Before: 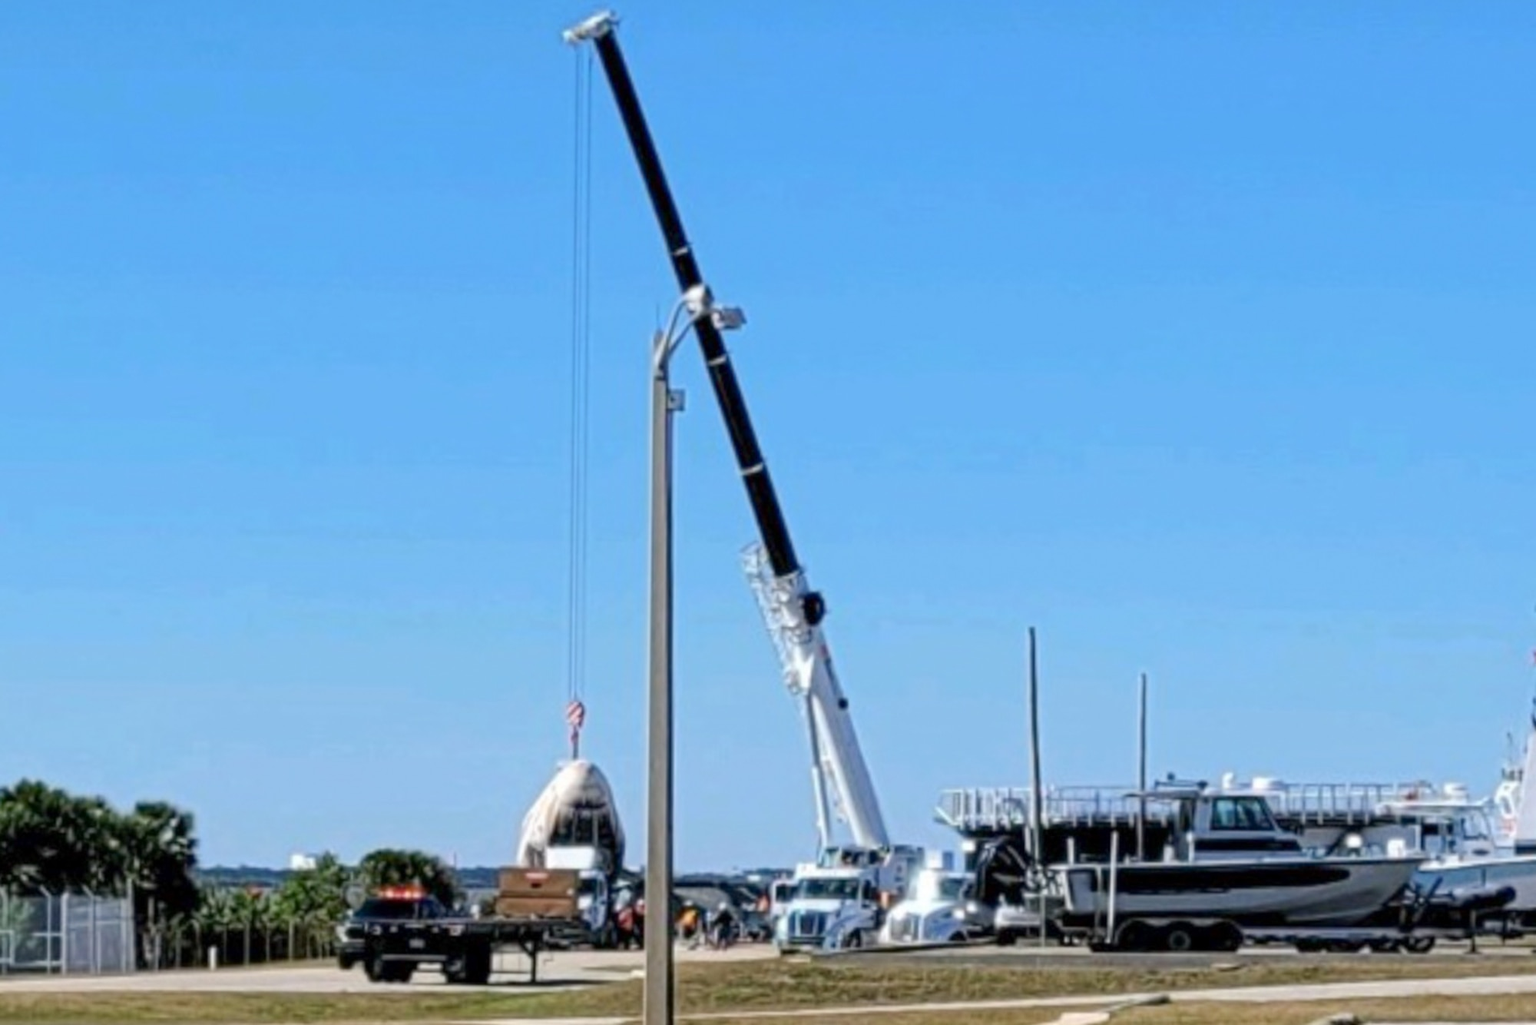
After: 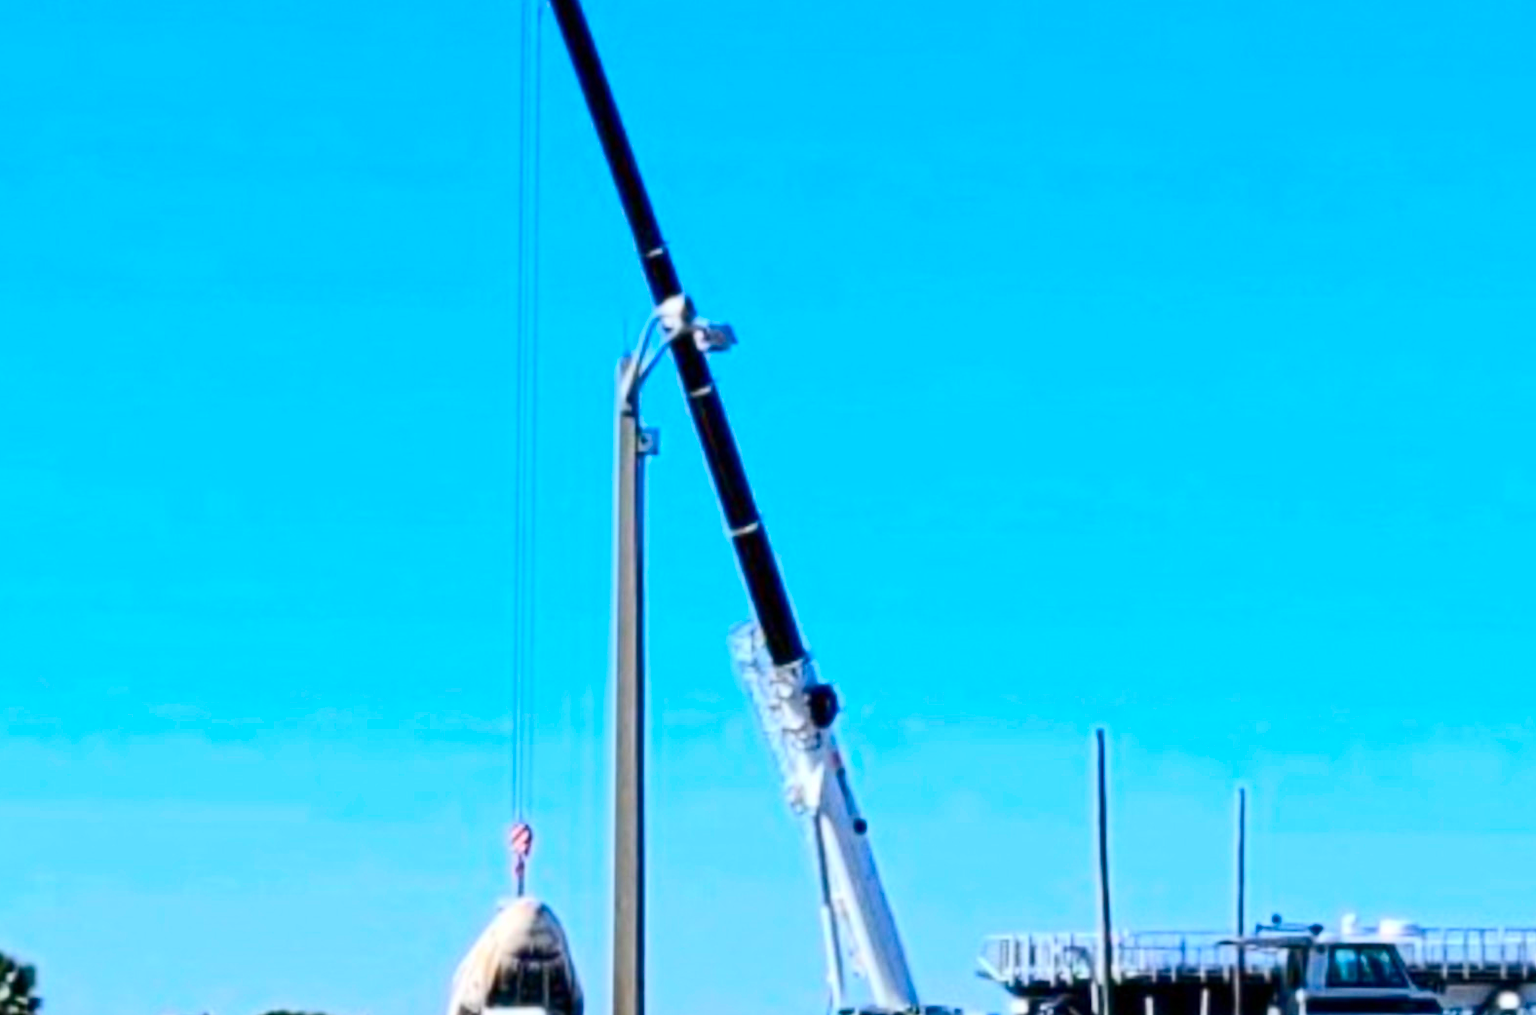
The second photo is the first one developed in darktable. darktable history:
crop and rotate: left 10.77%, top 5.1%, right 10.41%, bottom 16.76%
contrast brightness saturation: contrast 0.26, brightness 0.02, saturation 0.87
